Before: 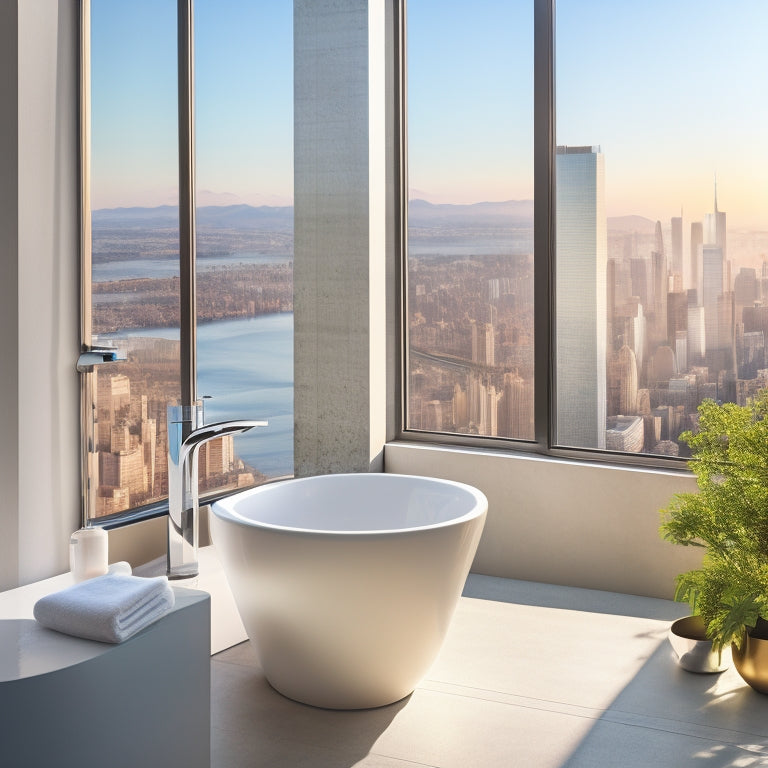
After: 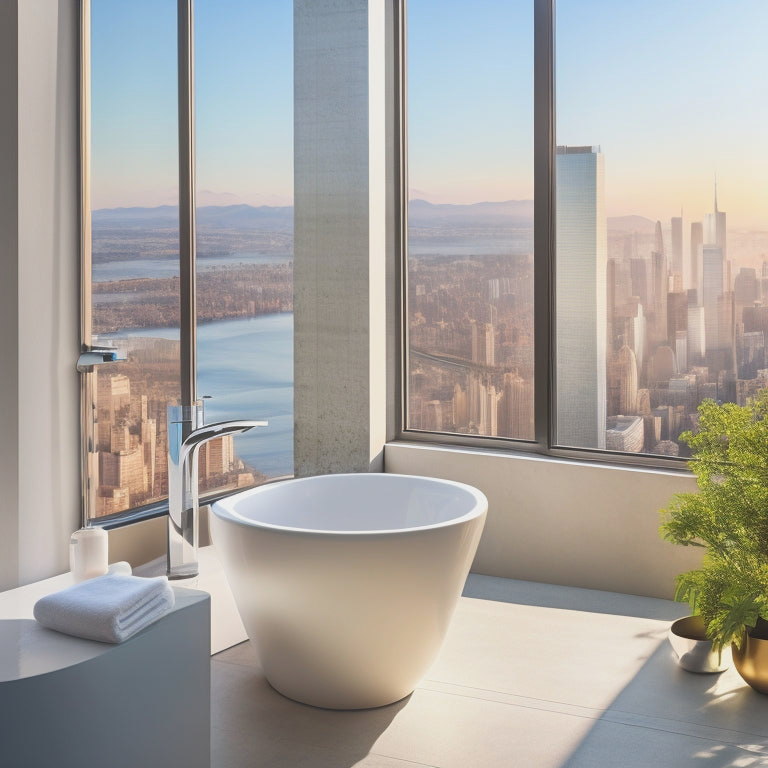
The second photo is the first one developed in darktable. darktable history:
haze removal: strength -0.05
contrast brightness saturation: contrast -0.11
tone equalizer: on, module defaults
